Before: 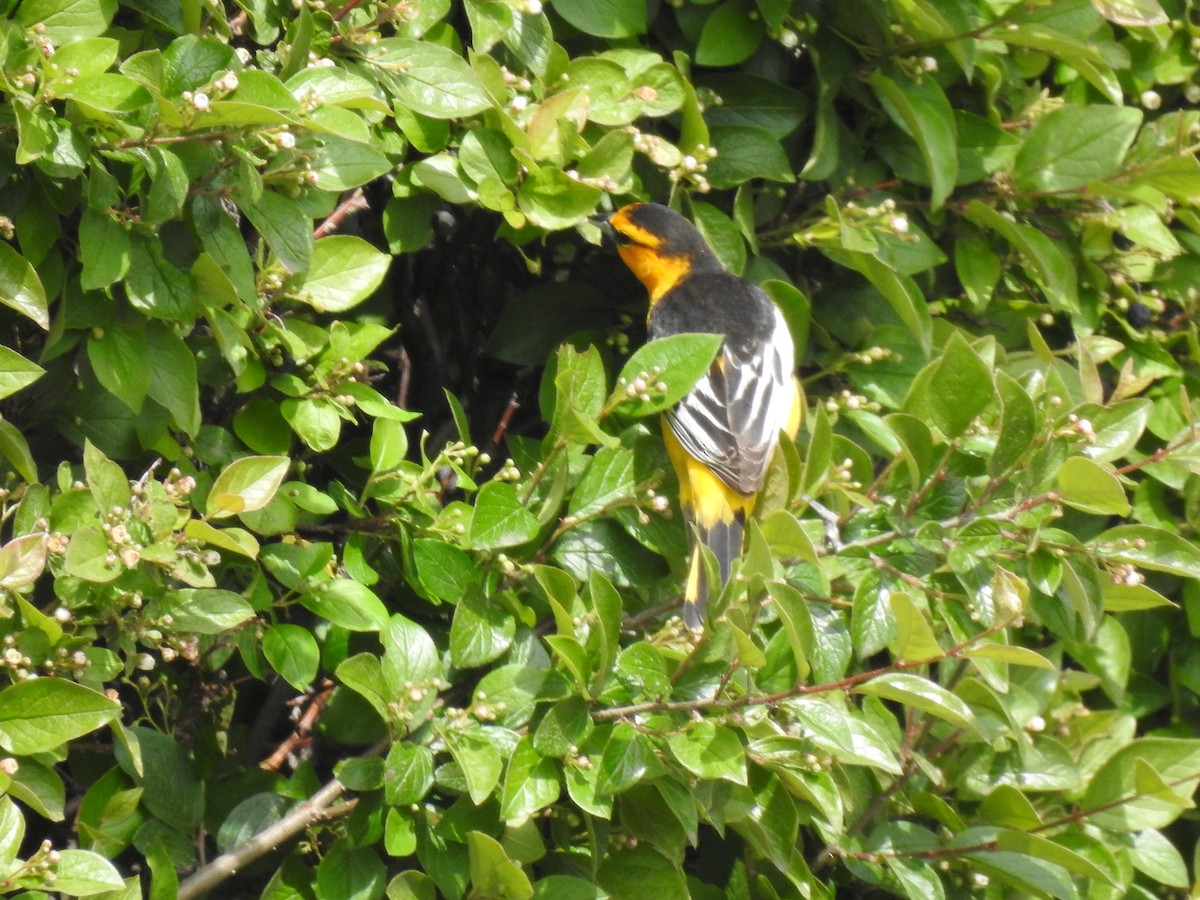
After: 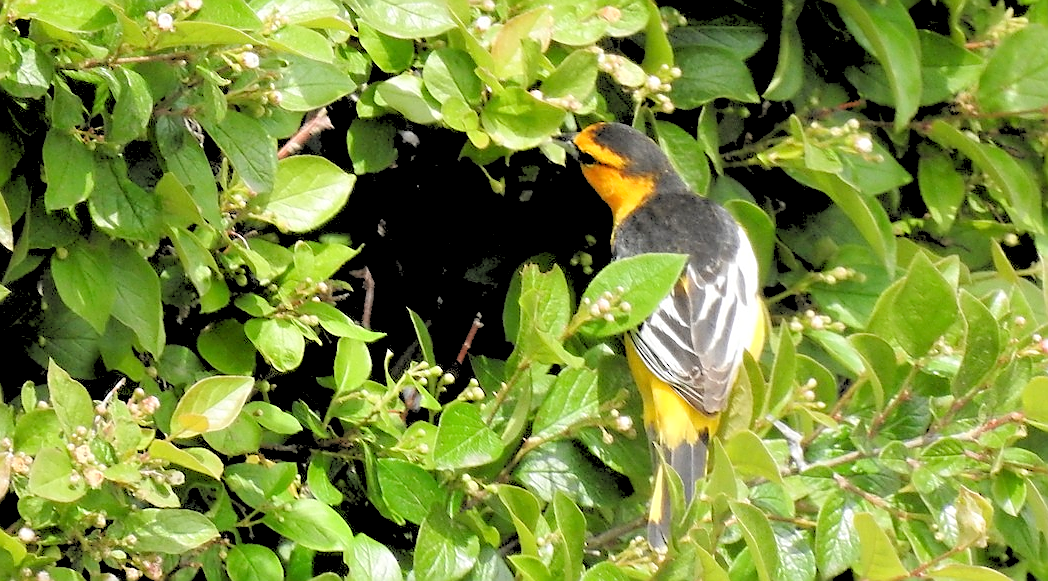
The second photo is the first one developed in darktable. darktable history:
crop: left 3.015%, top 8.969%, right 9.647%, bottom 26.457%
rgb levels: levels [[0.027, 0.429, 0.996], [0, 0.5, 1], [0, 0.5, 1]]
sharpen: radius 1.4, amount 1.25, threshold 0.7
